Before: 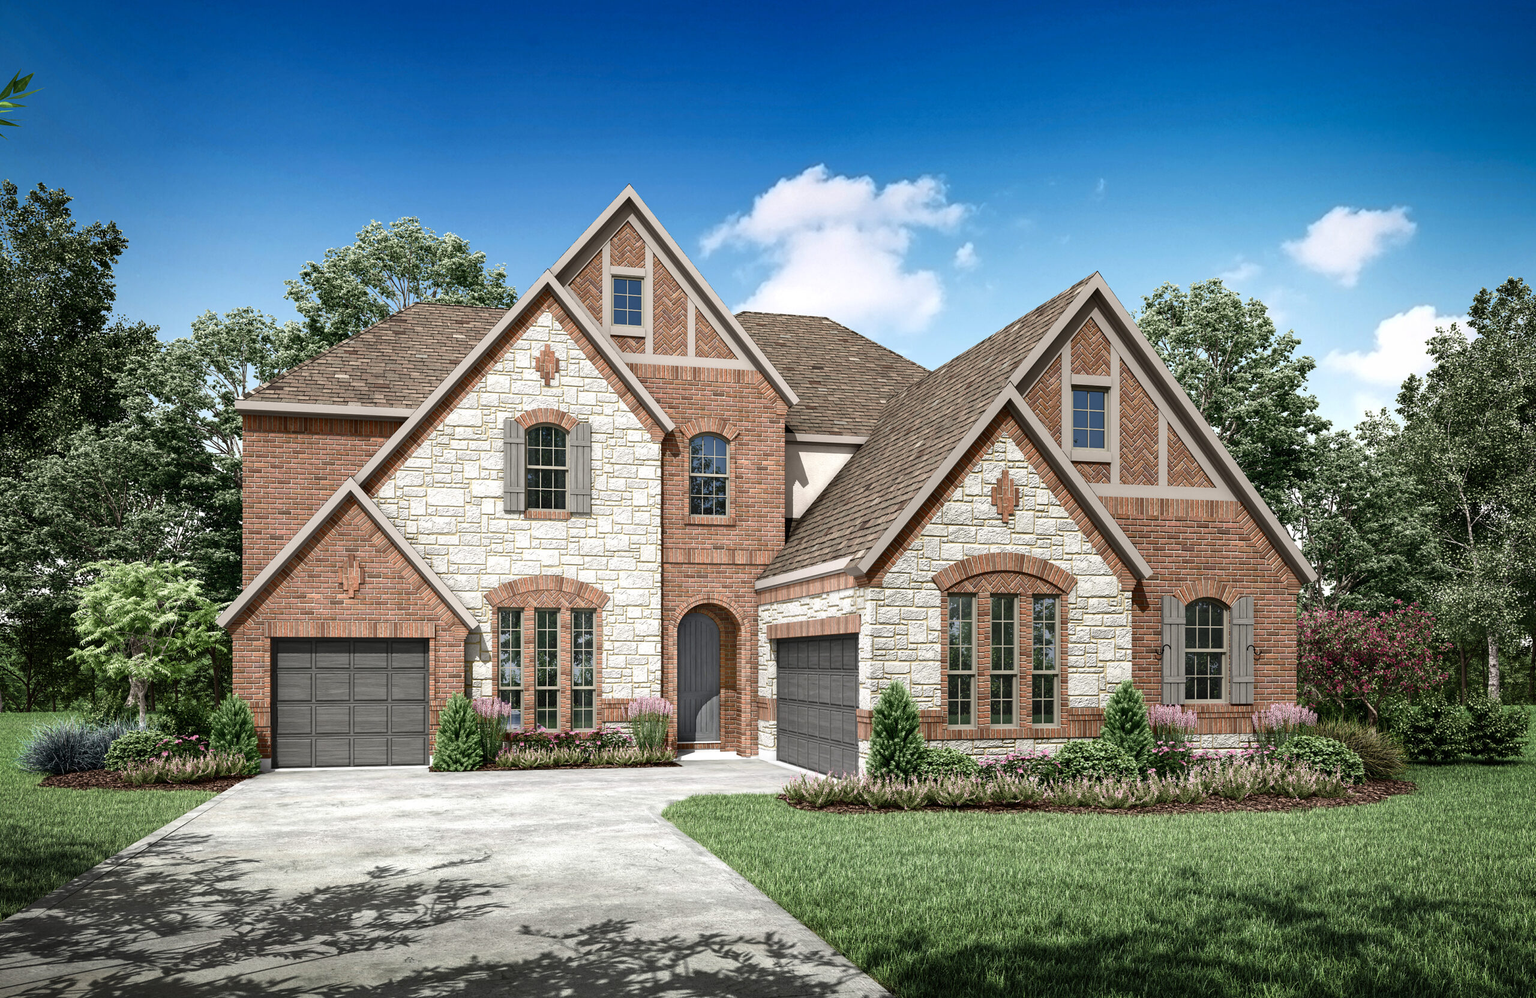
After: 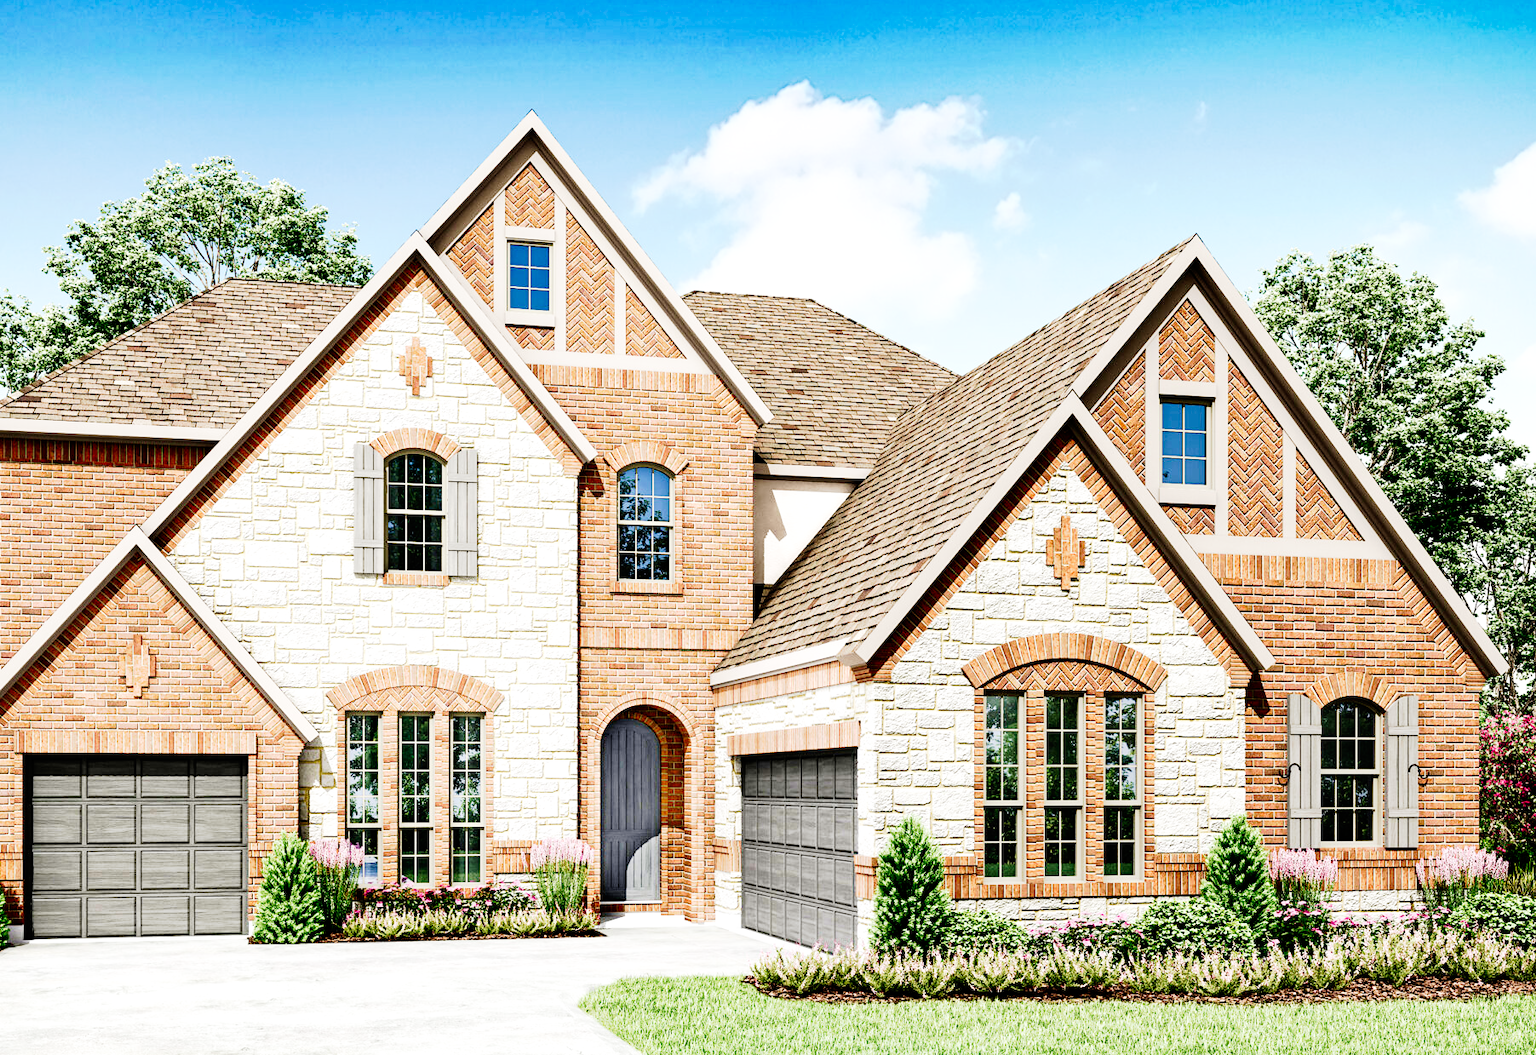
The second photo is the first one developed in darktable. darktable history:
velvia: on, module defaults
exposure: exposure 0.209 EV, compensate exposure bias true, compensate highlight preservation false
crop and rotate: left 16.58%, top 10.739%, right 12.935%, bottom 14.724%
tone curve: curves: ch0 [(0, 0) (0.003, 0.001) (0.011, 0.001) (0.025, 0.001) (0.044, 0.001) (0.069, 0.003) (0.1, 0.007) (0.136, 0.013) (0.177, 0.032) (0.224, 0.083) (0.277, 0.157) (0.335, 0.237) (0.399, 0.334) (0.468, 0.446) (0.543, 0.562) (0.623, 0.683) (0.709, 0.801) (0.801, 0.869) (0.898, 0.918) (1, 1)], preserve colors none
base curve: curves: ch0 [(0, 0) (0.028, 0.03) (0.121, 0.232) (0.46, 0.748) (0.859, 0.968) (1, 1)], preserve colors none
